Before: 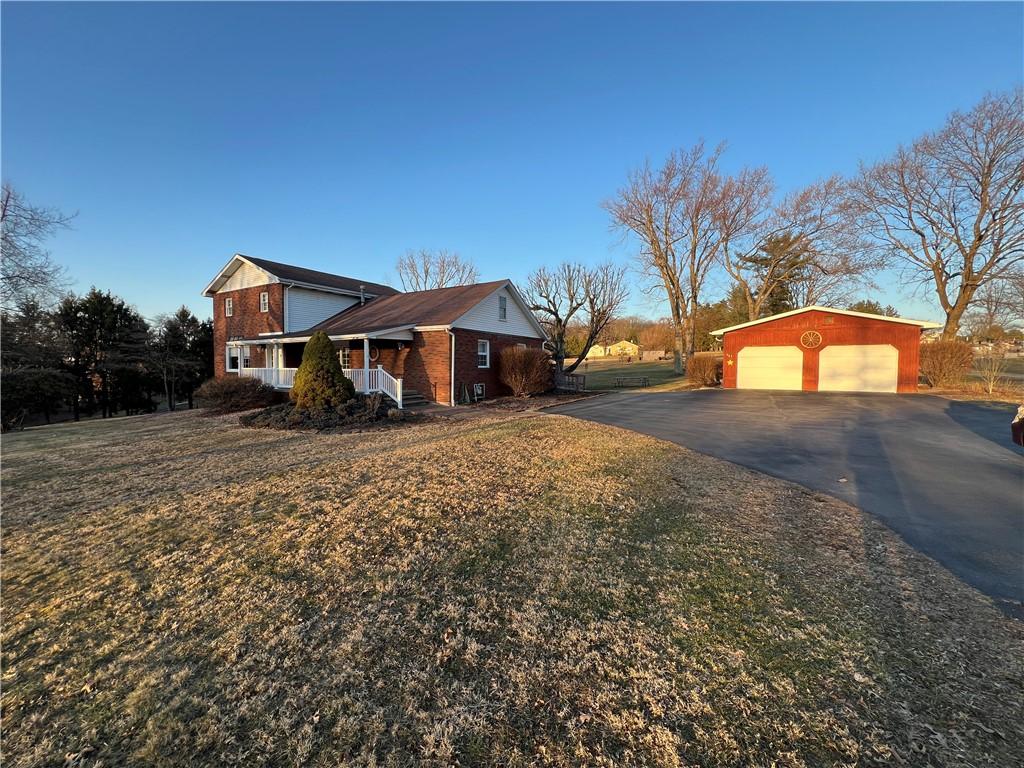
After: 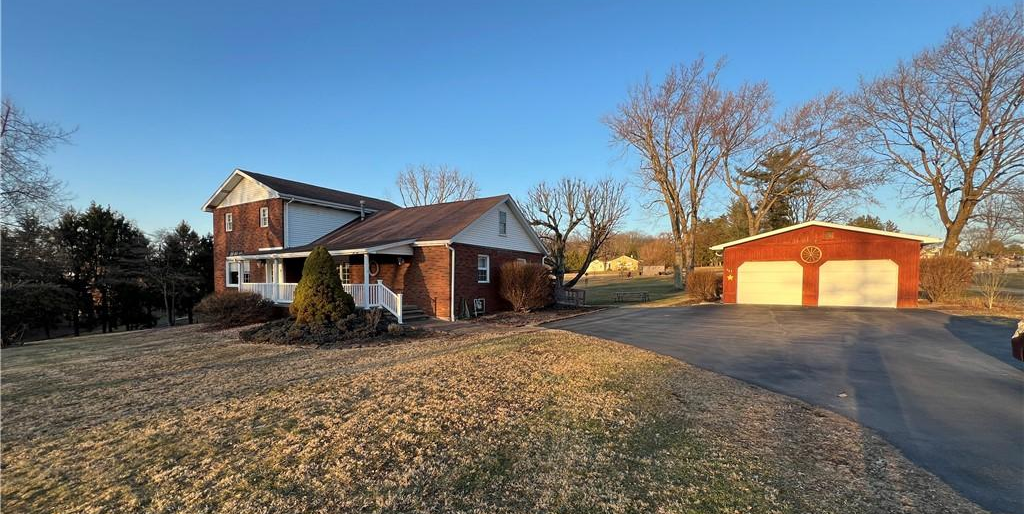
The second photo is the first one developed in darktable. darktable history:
crop: top 11.164%, bottom 21.827%
